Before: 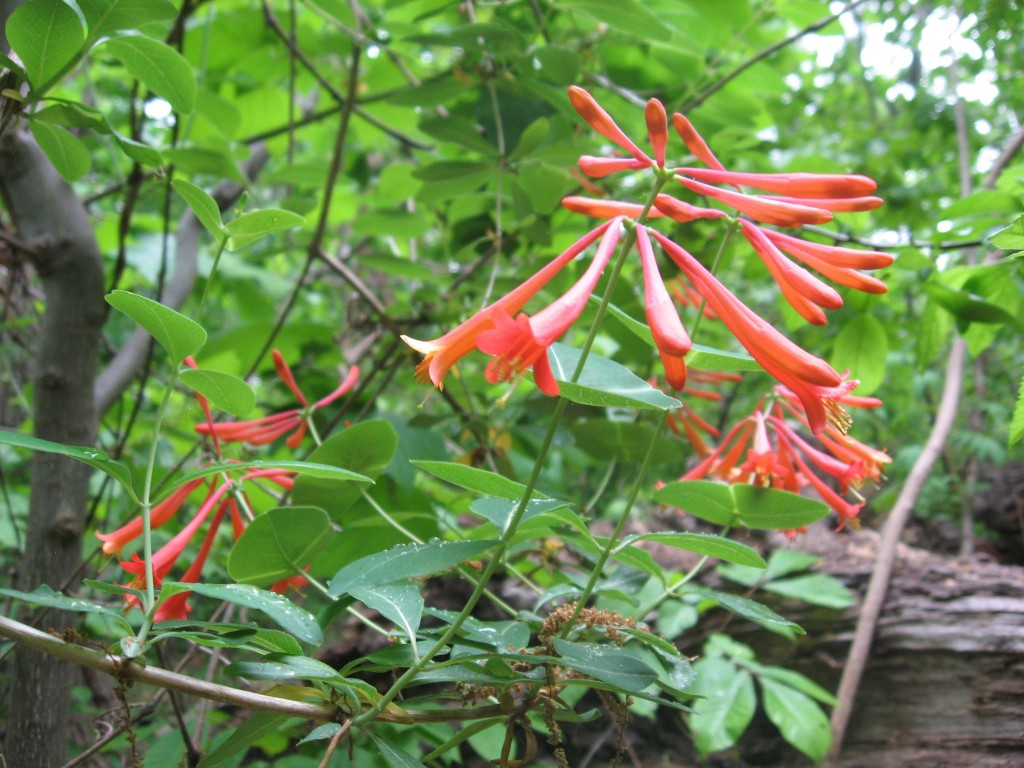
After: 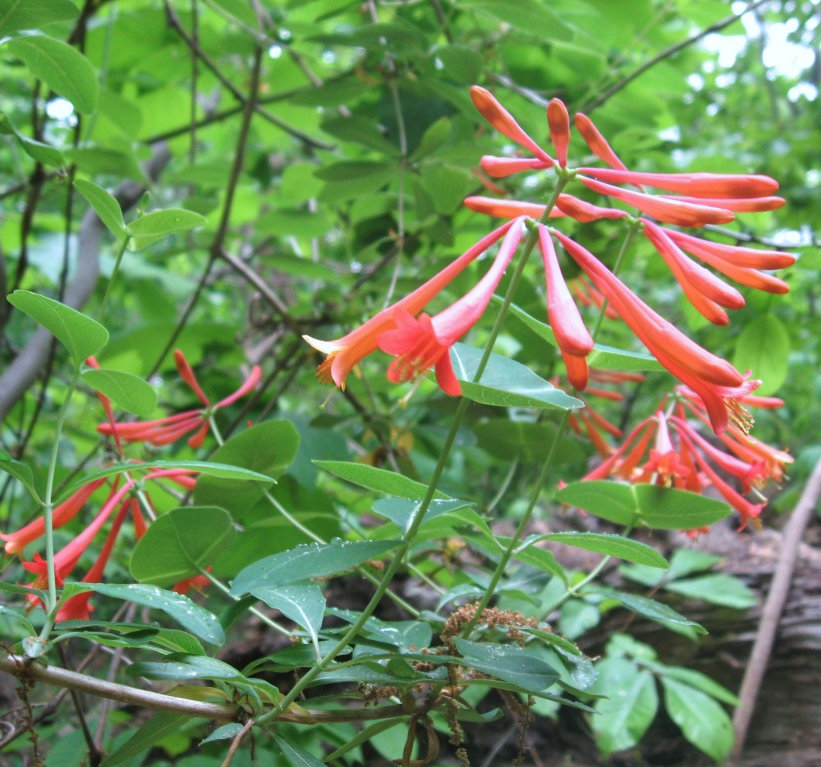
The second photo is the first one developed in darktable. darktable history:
crop and rotate: left 9.597%, right 10.195%
color correction: highlights a* -0.772, highlights b* -8.92
